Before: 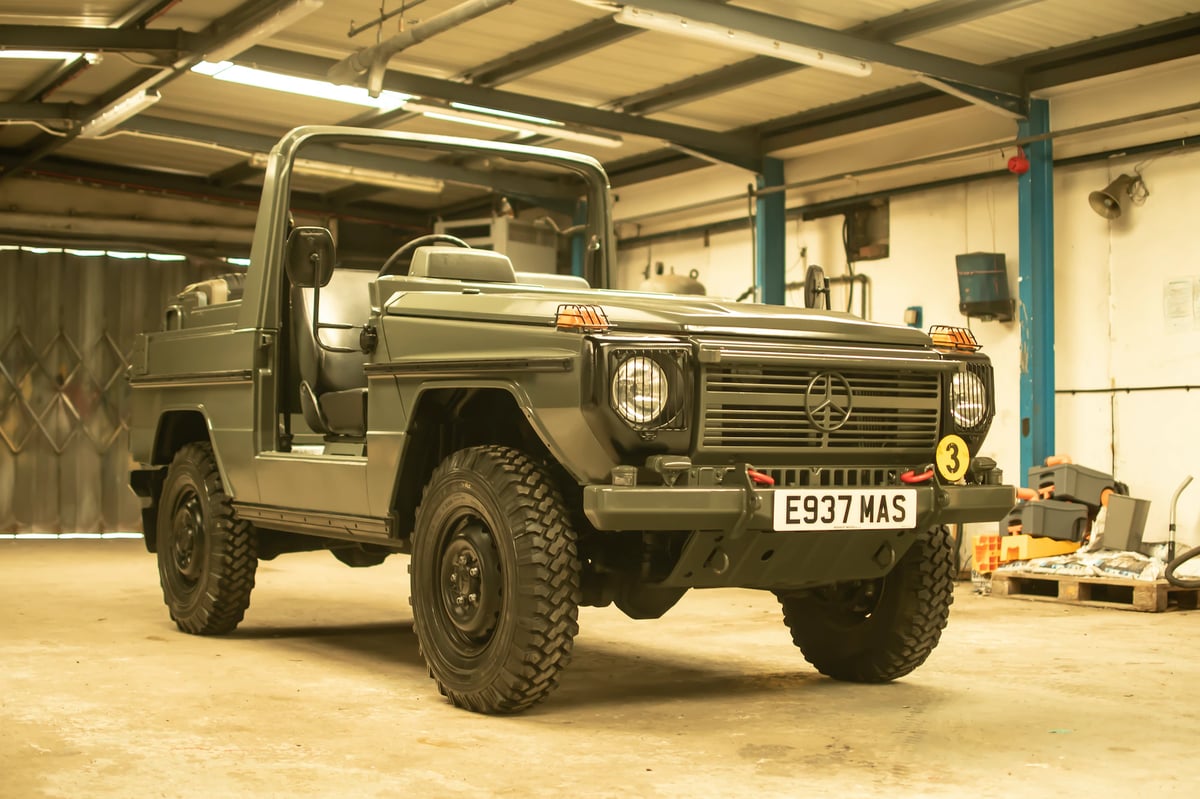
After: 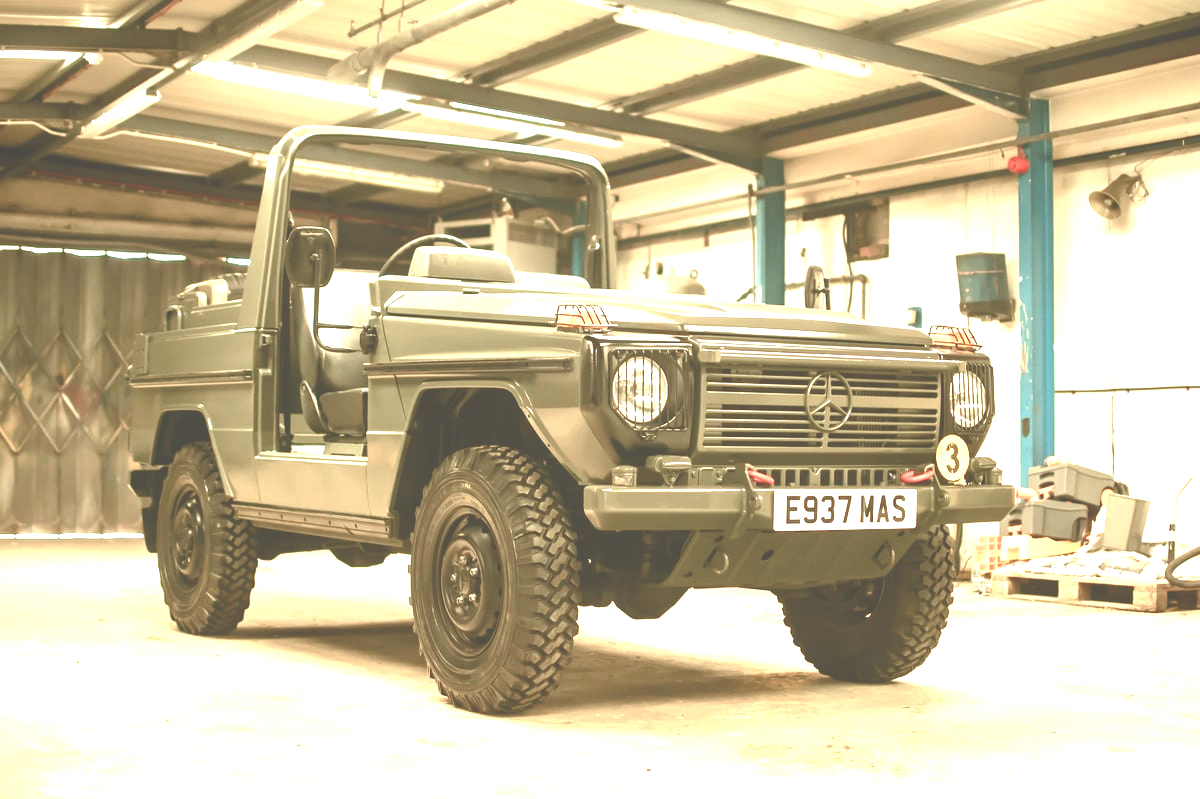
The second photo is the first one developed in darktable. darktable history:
color balance rgb: perceptual saturation grading › global saturation 20%, perceptual saturation grading › highlights -50%, perceptual saturation grading › shadows 30%
exposure: black level correction -0.023, exposure 1.397 EV, compensate highlight preservation false
